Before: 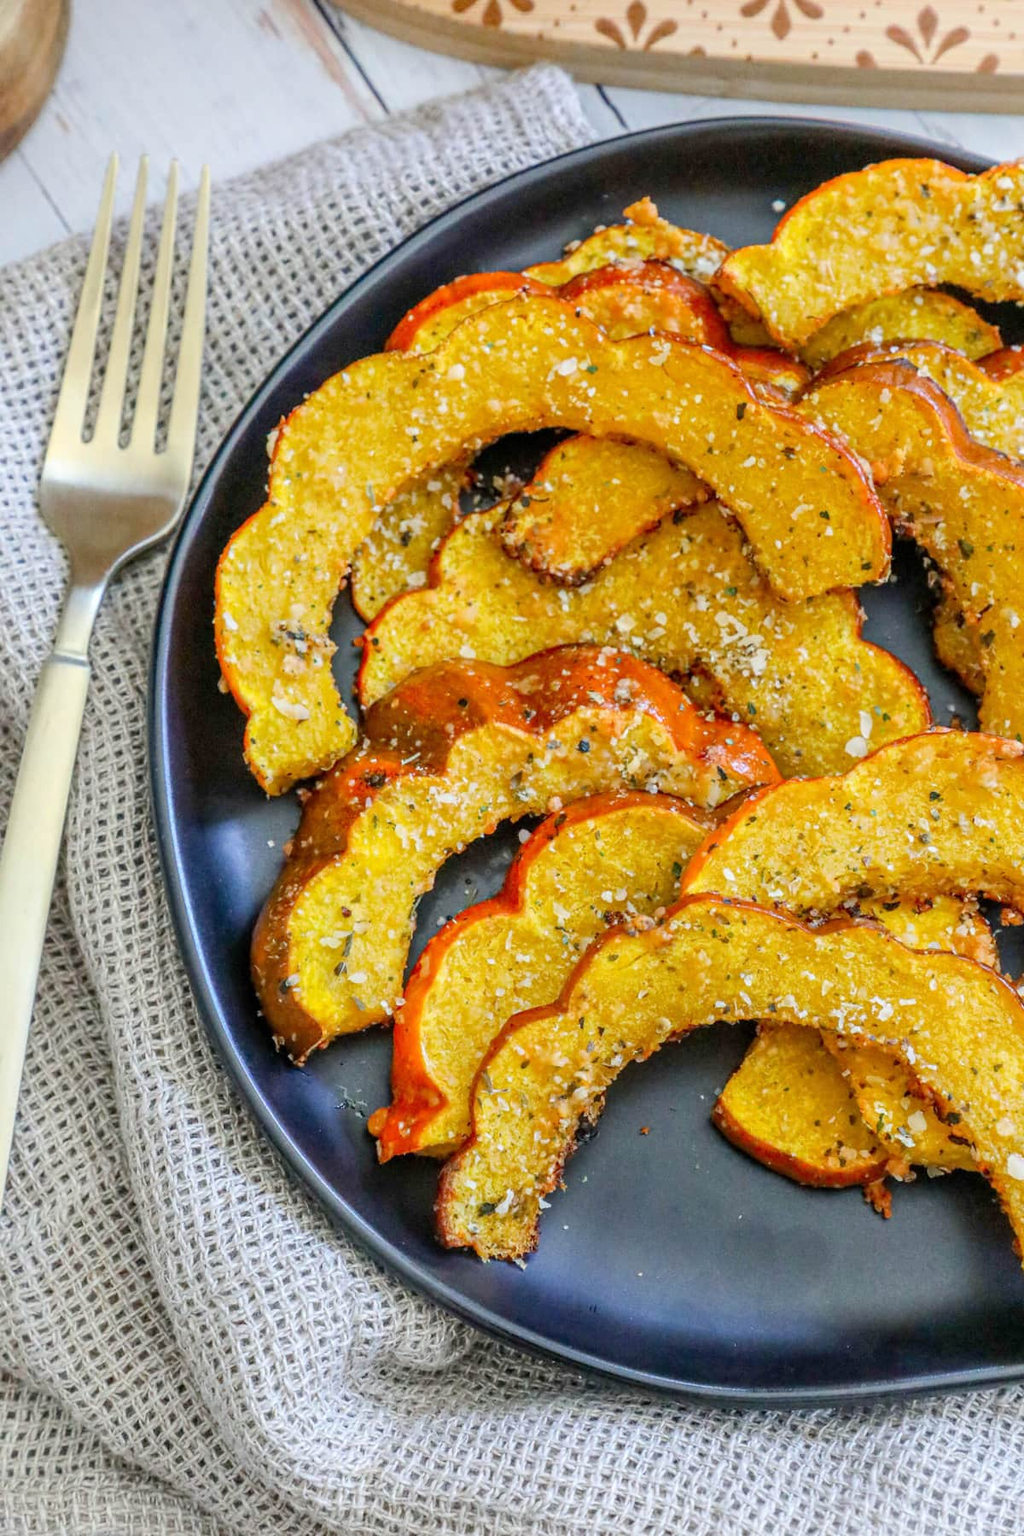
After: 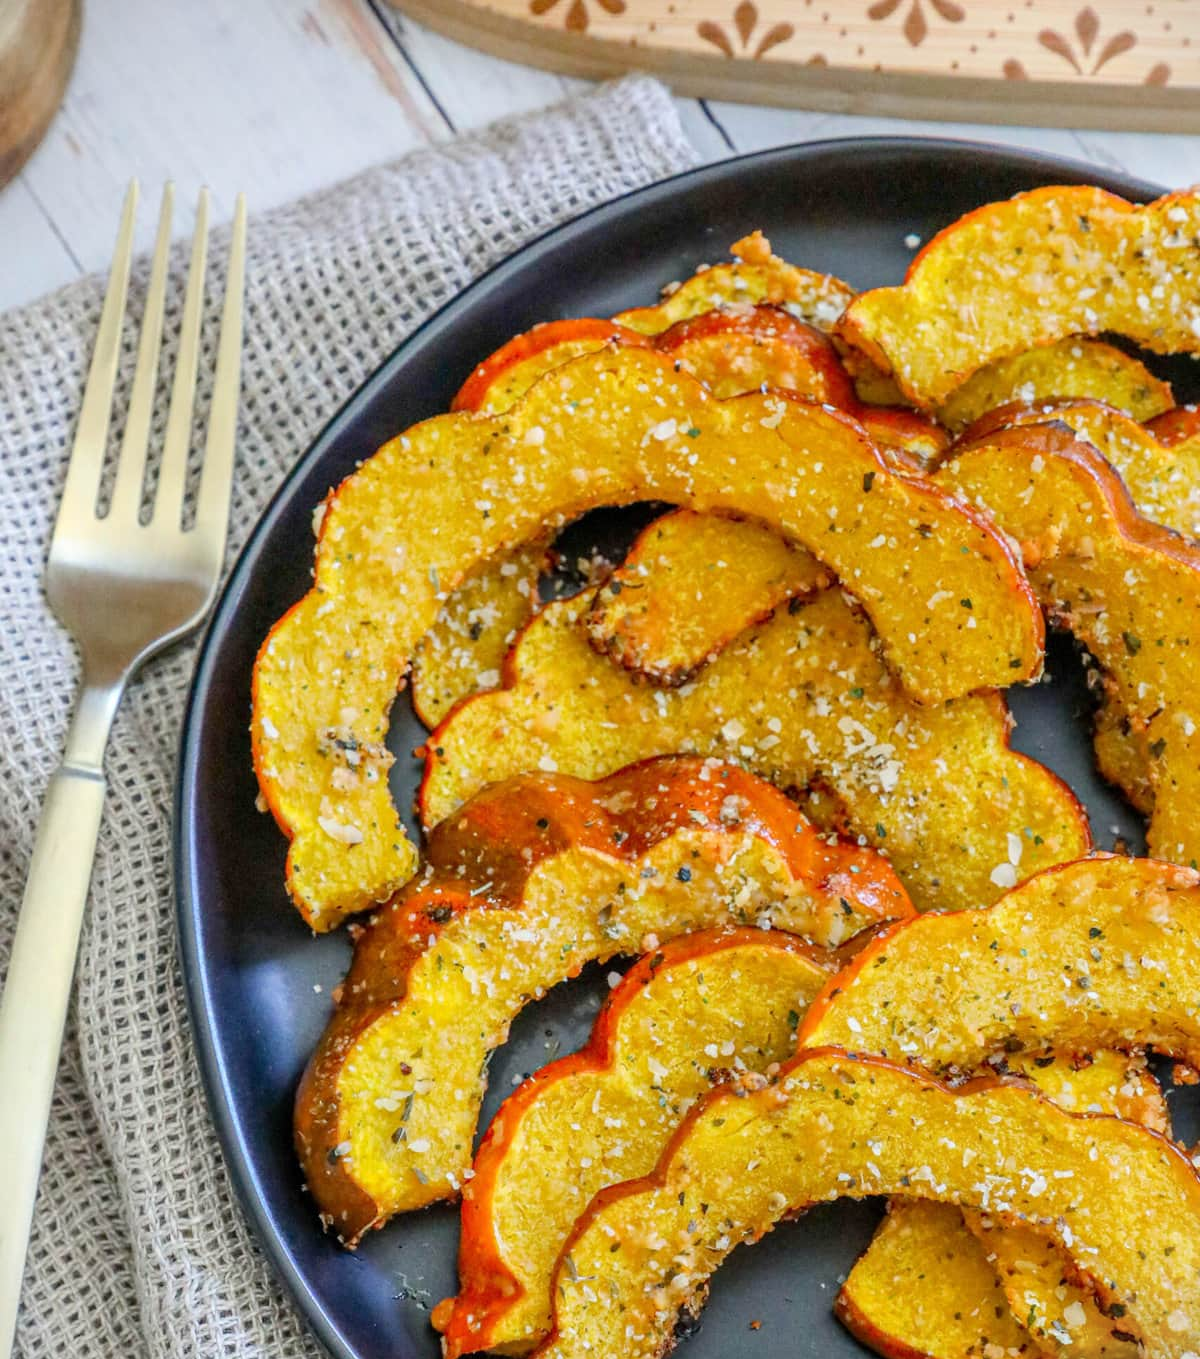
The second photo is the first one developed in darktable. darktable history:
vignetting: fall-off start 115.8%, fall-off radius 58.97%
crop: bottom 24.448%
